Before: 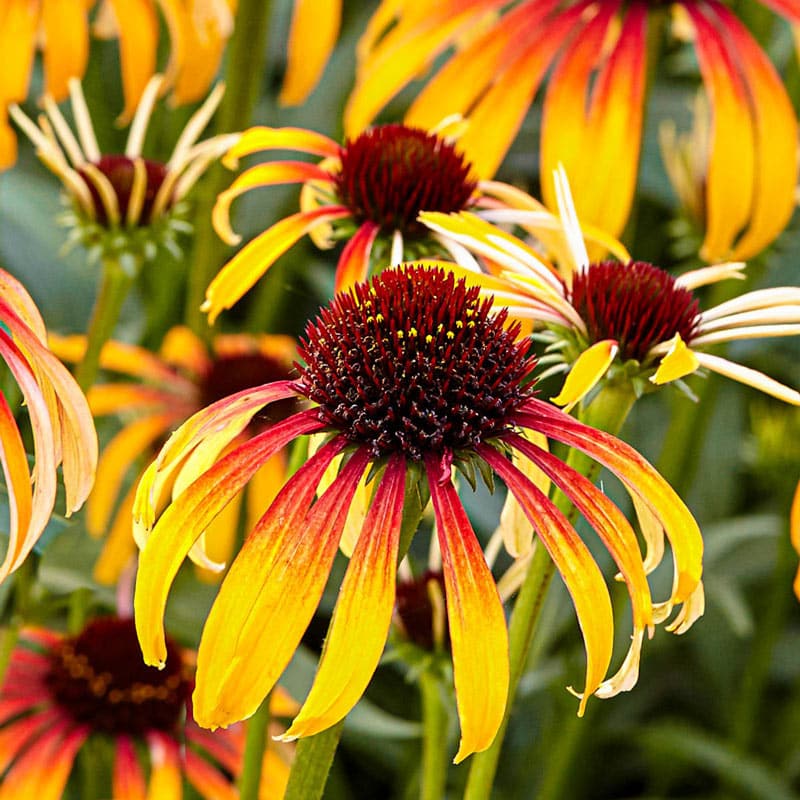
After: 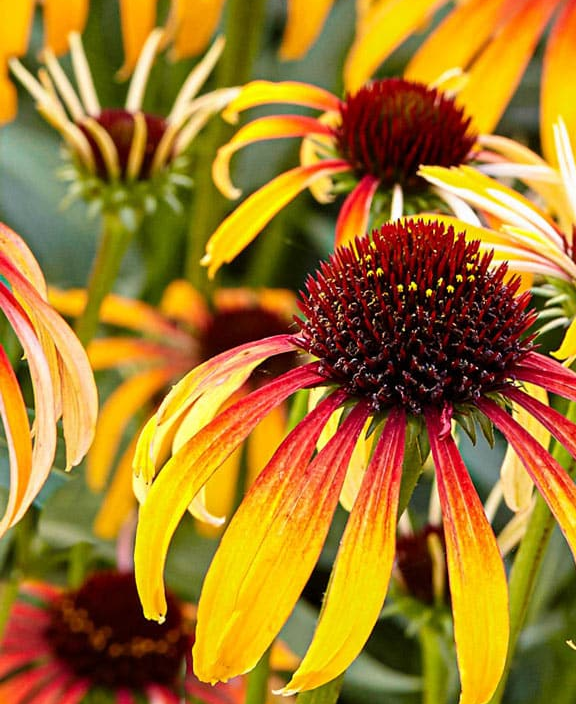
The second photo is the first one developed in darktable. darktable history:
exposure: compensate highlight preservation false
crop: top 5.803%, right 27.864%, bottom 5.804%
